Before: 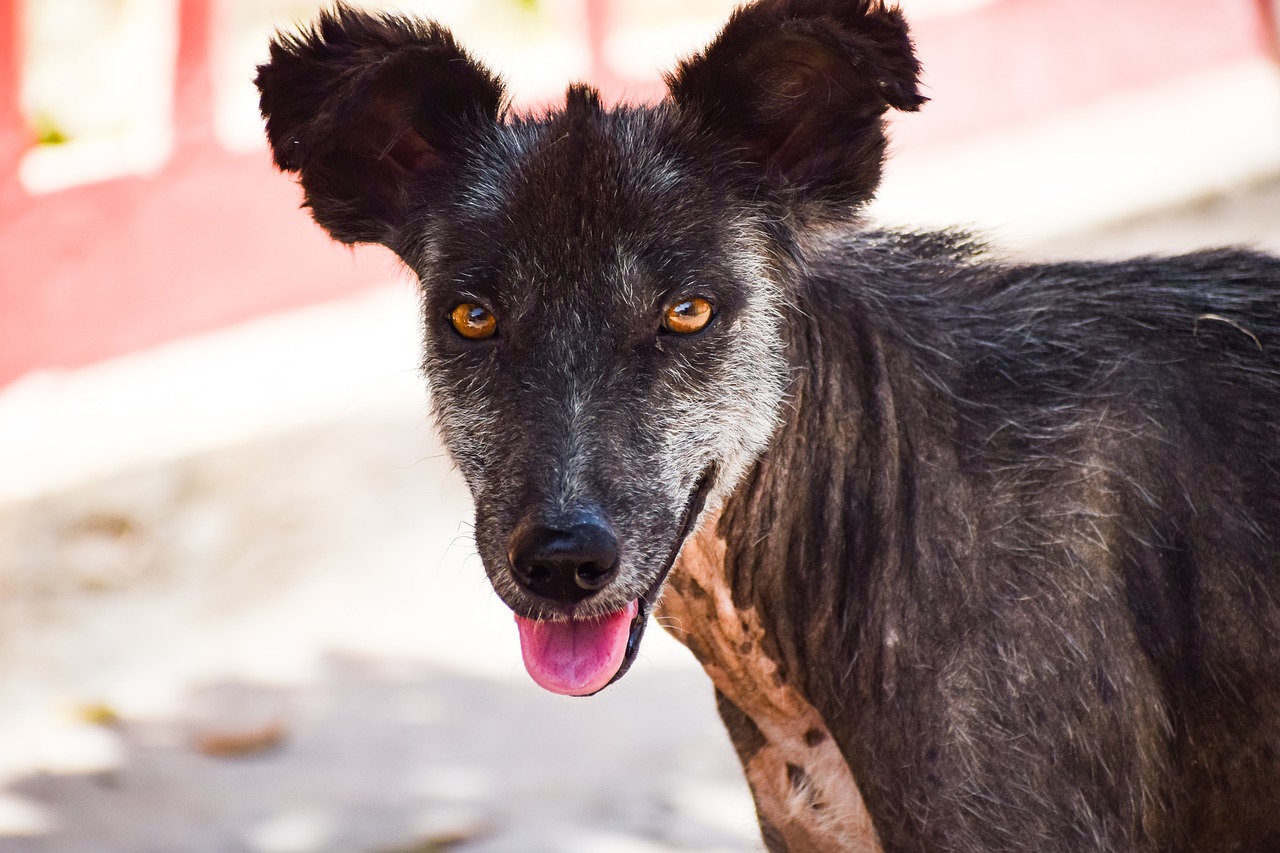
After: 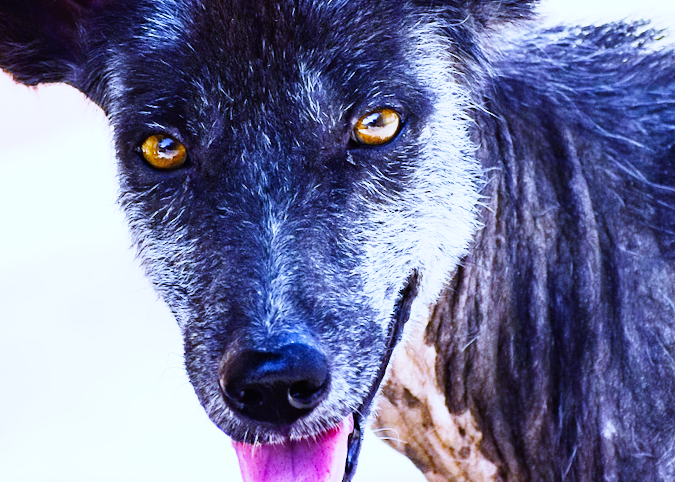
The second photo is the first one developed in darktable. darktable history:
crop: left 25%, top 25%, right 25%, bottom 25%
rotate and perspective: rotation -5.2°, automatic cropping off
base curve: curves: ch0 [(0, 0) (0, 0.001) (0.001, 0.001) (0.004, 0.002) (0.007, 0.004) (0.015, 0.013) (0.033, 0.045) (0.052, 0.096) (0.075, 0.17) (0.099, 0.241) (0.163, 0.42) (0.219, 0.55) (0.259, 0.616) (0.327, 0.722) (0.365, 0.765) (0.522, 0.873) (0.547, 0.881) (0.689, 0.919) (0.826, 0.952) (1, 1)], preserve colors none
white balance: red 0.766, blue 1.537
